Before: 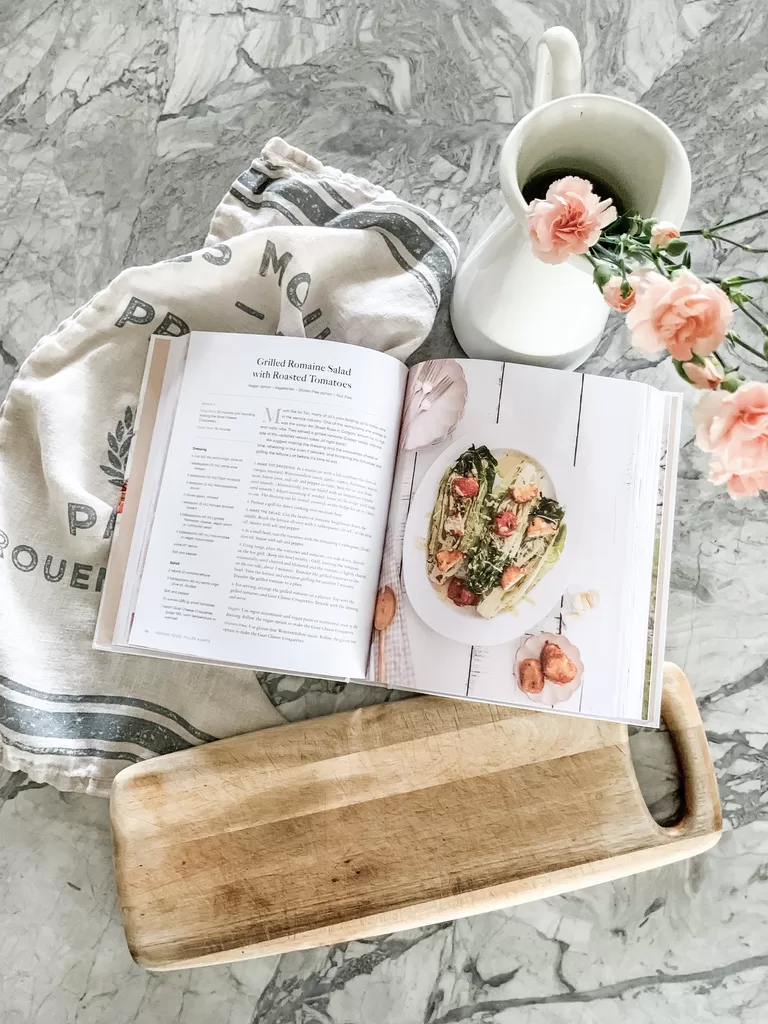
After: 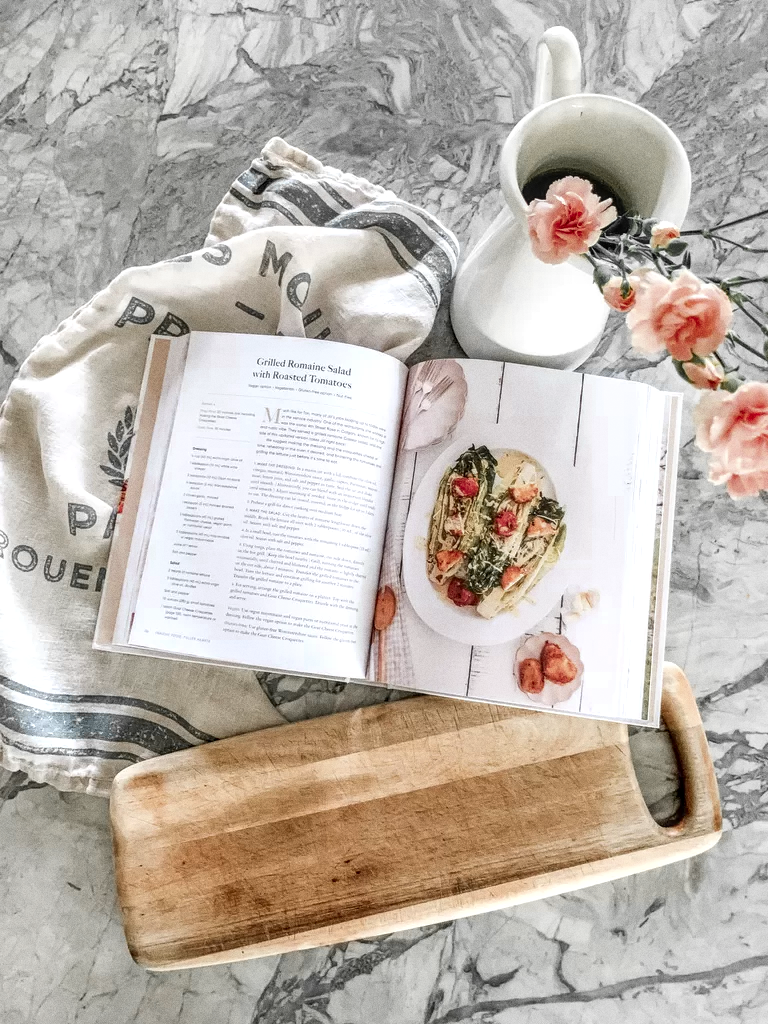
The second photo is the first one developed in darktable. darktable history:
local contrast: on, module defaults
grain: coarseness 0.09 ISO
white balance: emerald 1
color zones: curves: ch0 [(0, 0.363) (0.128, 0.373) (0.25, 0.5) (0.402, 0.407) (0.521, 0.525) (0.63, 0.559) (0.729, 0.662) (0.867, 0.471)]; ch1 [(0, 0.515) (0.136, 0.618) (0.25, 0.5) (0.378, 0) (0.516, 0) (0.622, 0.593) (0.737, 0.819) (0.87, 0.593)]; ch2 [(0, 0.529) (0.128, 0.471) (0.282, 0.451) (0.386, 0.662) (0.516, 0.525) (0.633, 0.554) (0.75, 0.62) (0.875, 0.441)]
